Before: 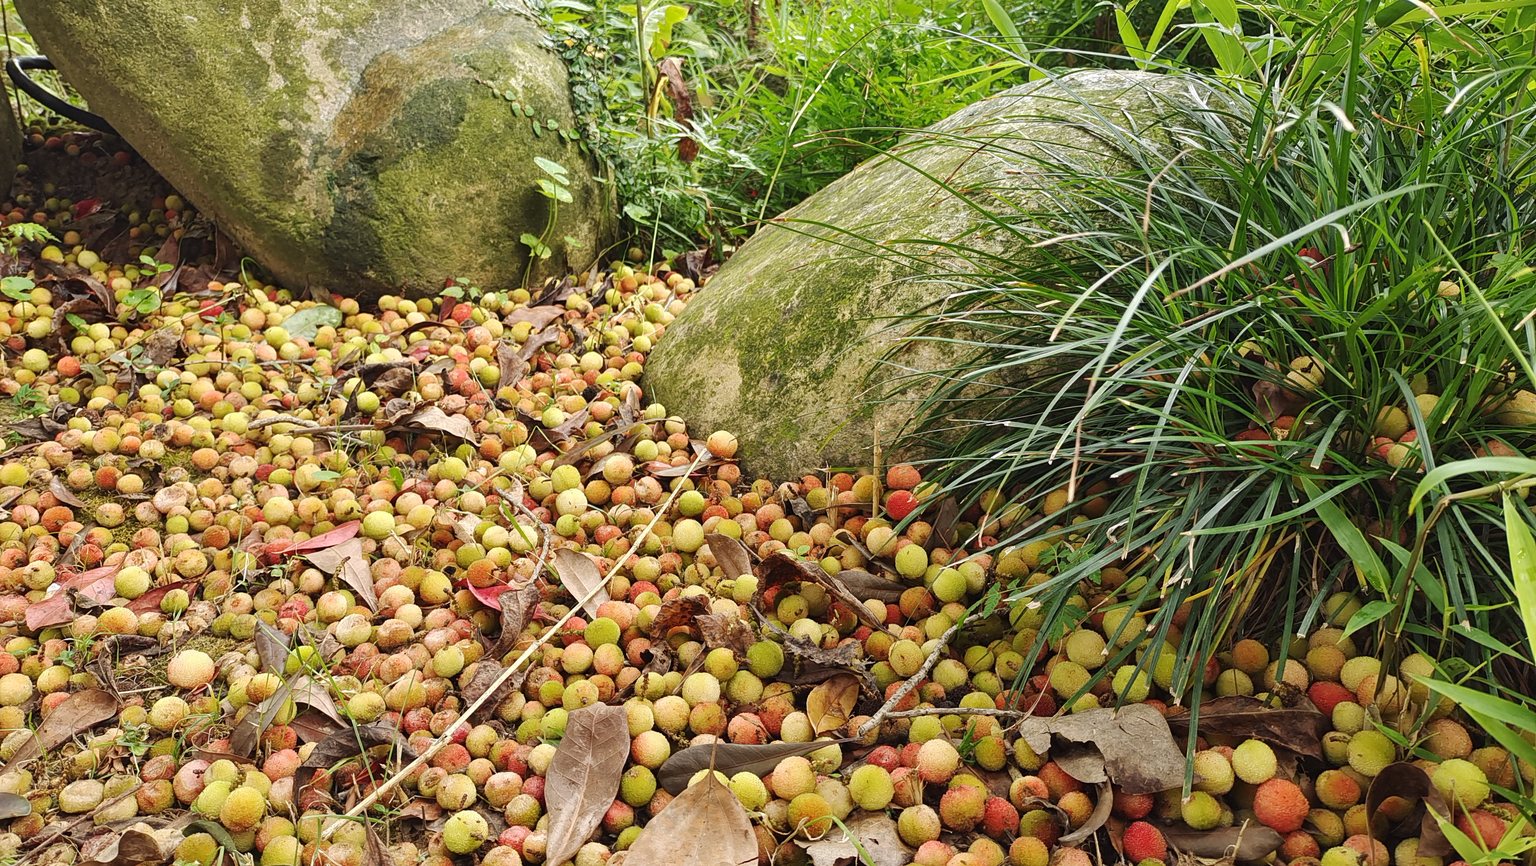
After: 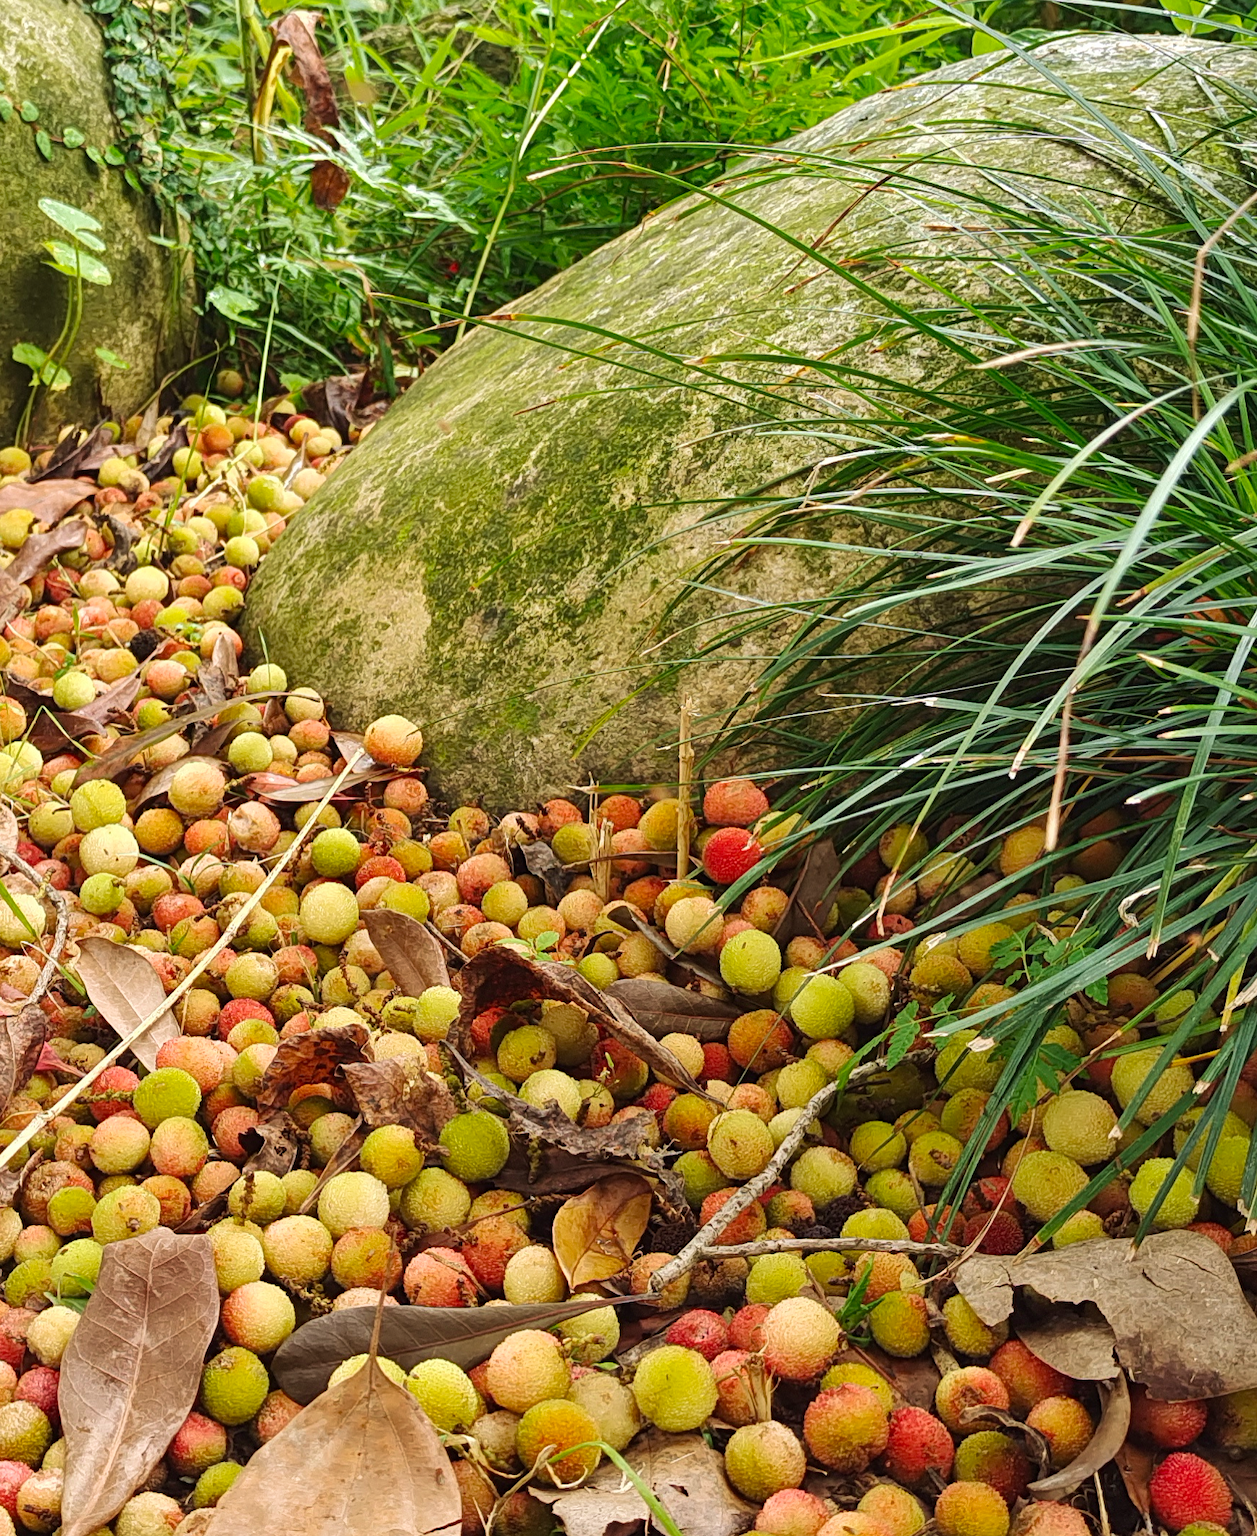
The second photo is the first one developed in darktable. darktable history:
velvia: on, module defaults
crop: left 33.452%, top 6.025%, right 23.155%
